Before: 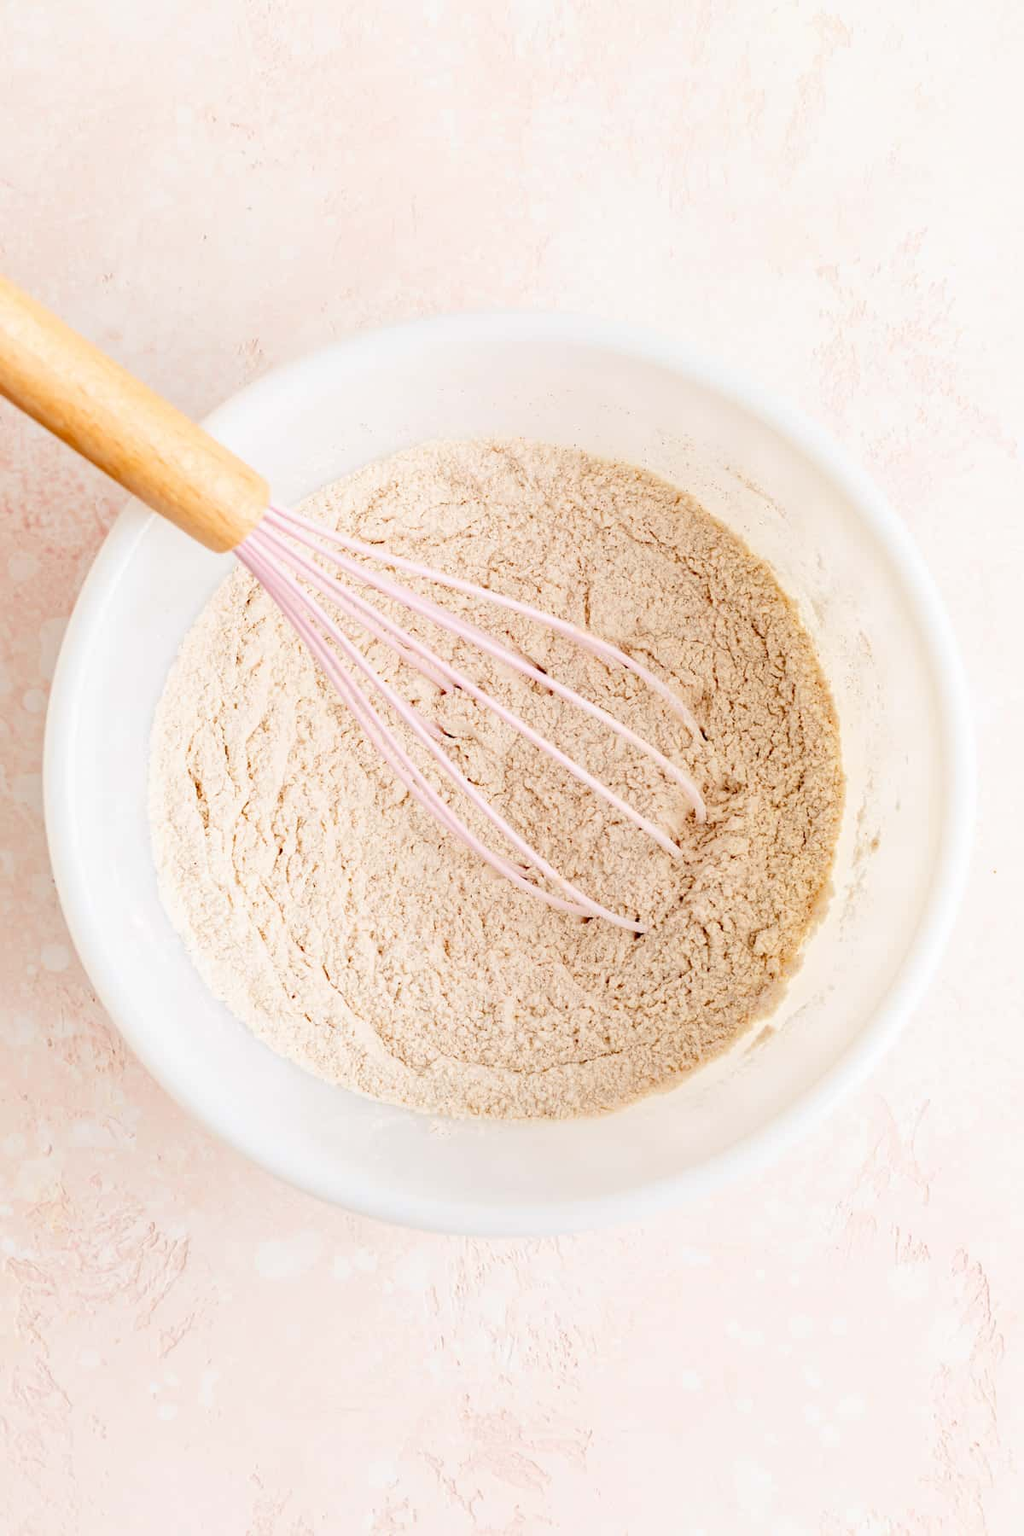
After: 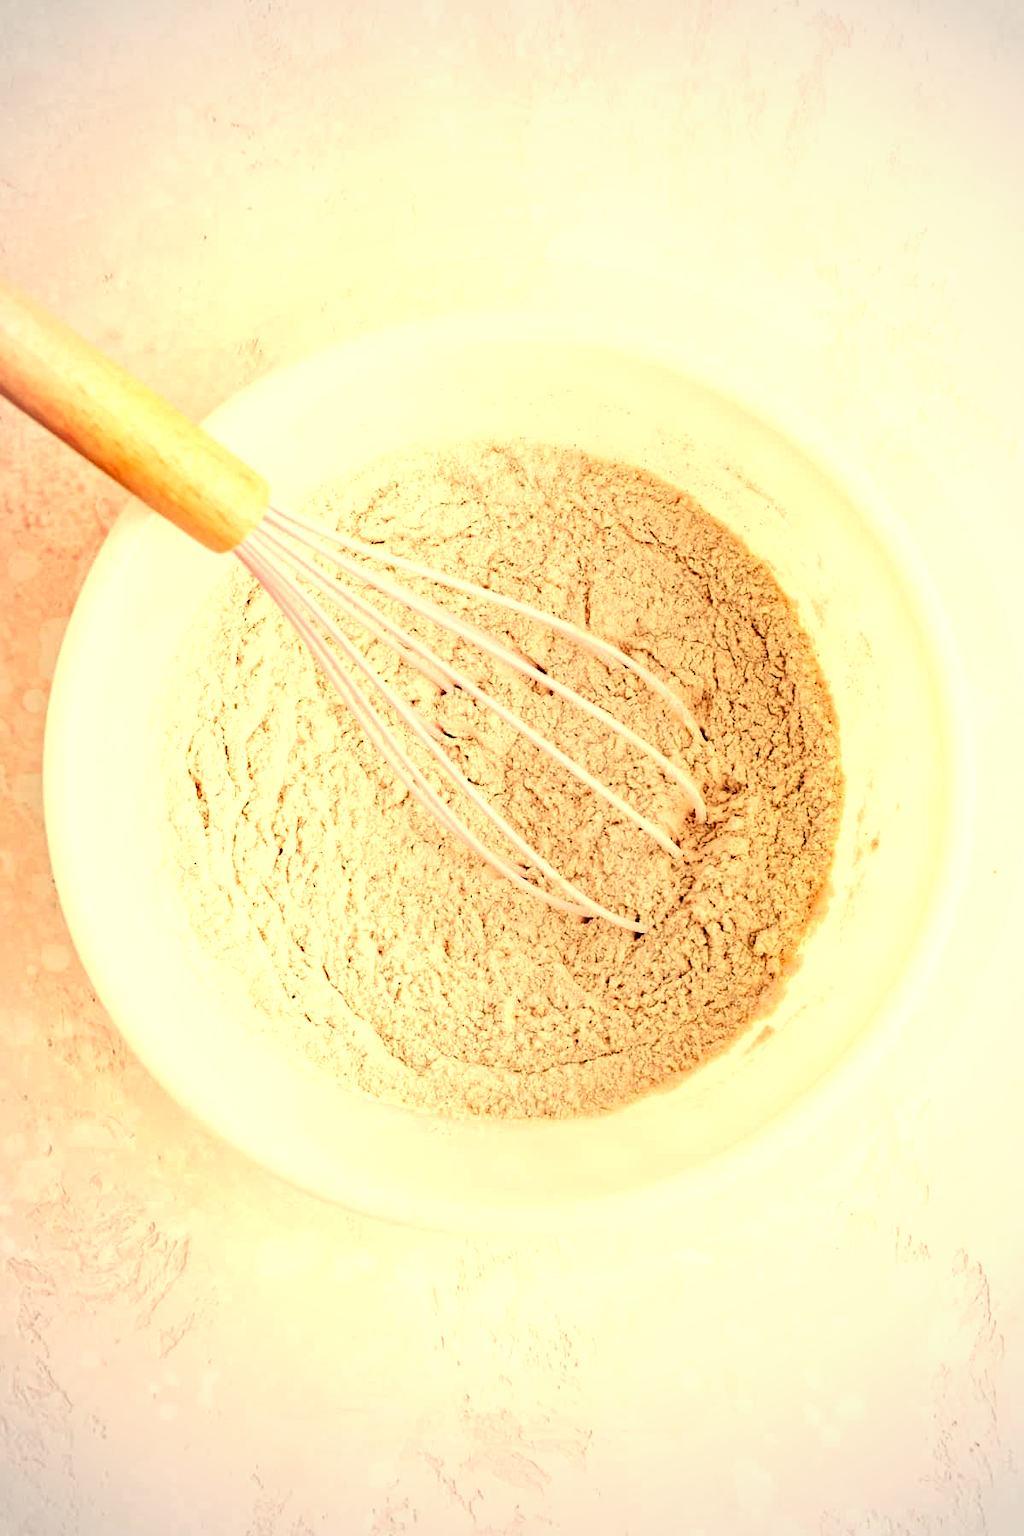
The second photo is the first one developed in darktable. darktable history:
vignetting: fall-off start 67.15%, brightness -0.442, saturation -0.691, width/height ratio 1.011, unbound false
color balance: mode lift, gamma, gain (sRGB), lift [1.014, 0.966, 0.918, 0.87], gamma [0.86, 0.734, 0.918, 0.976], gain [1.063, 1.13, 1.063, 0.86]
